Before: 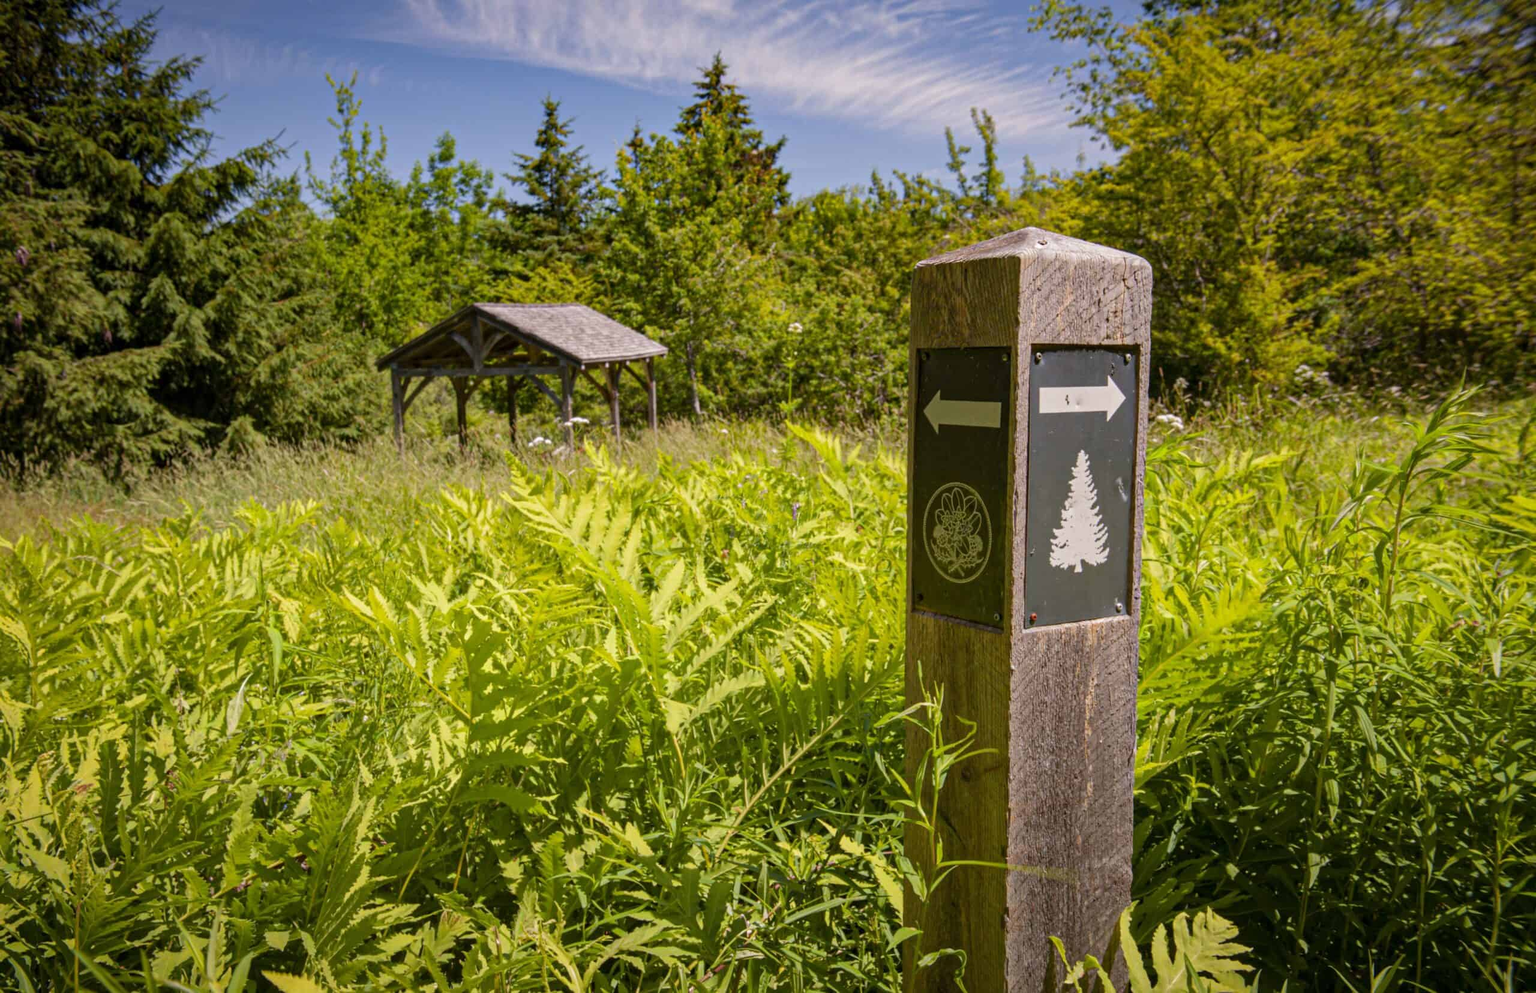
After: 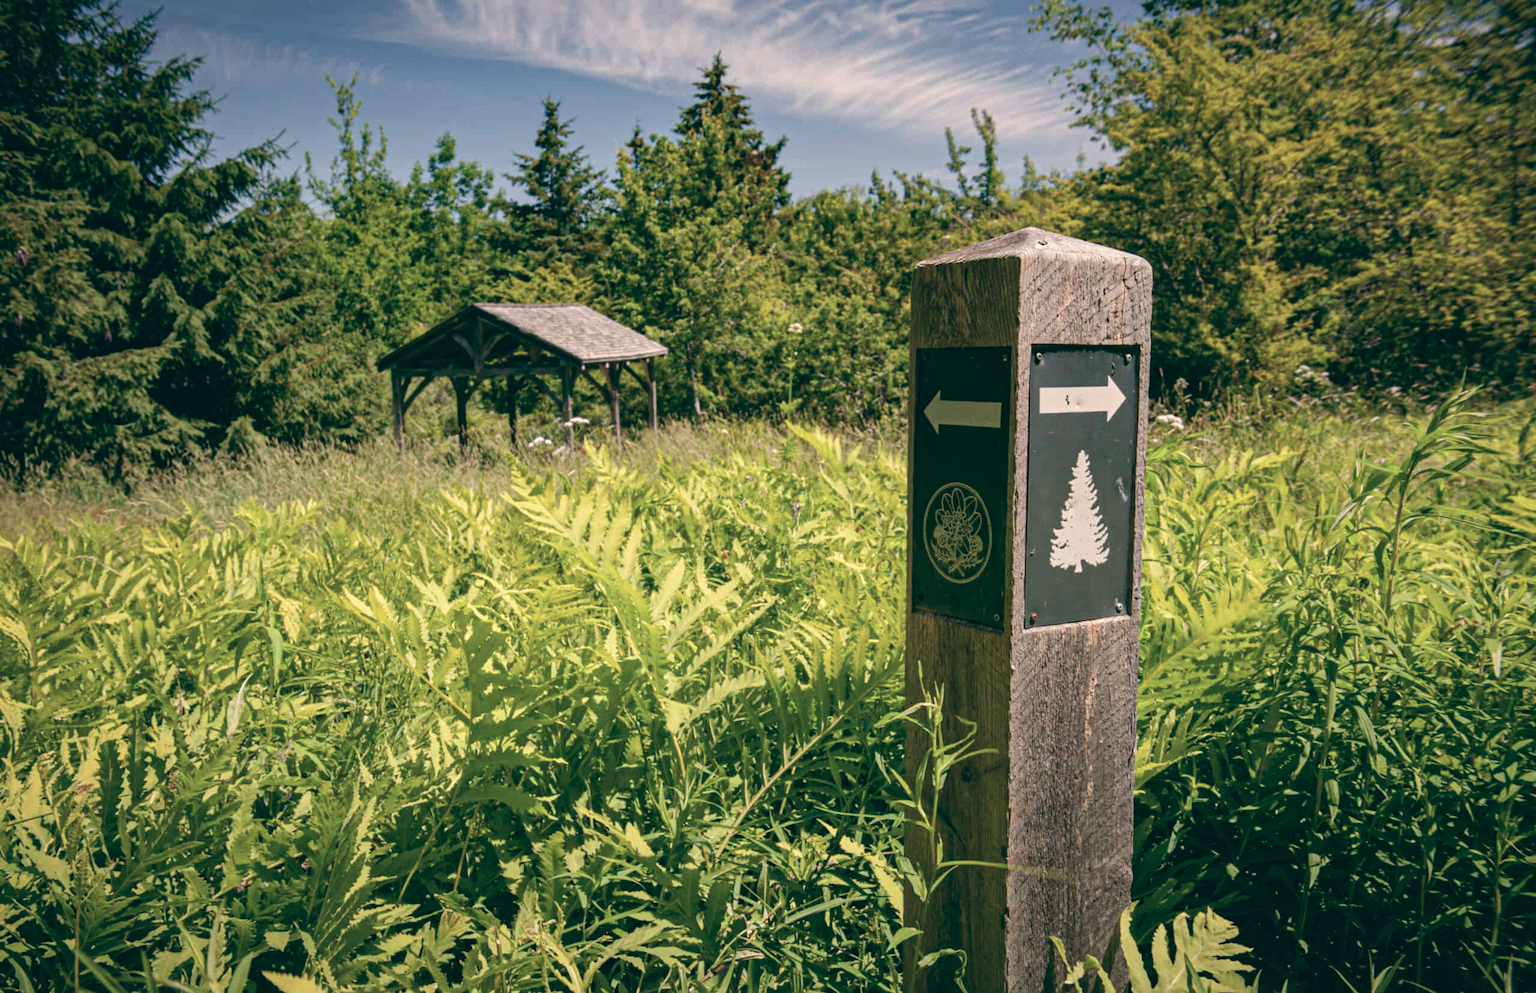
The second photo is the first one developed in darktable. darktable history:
color balance: lift [1.005, 0.99, 1.007, 1.01], gamma [1, 0.979, 1.011, 1.021], gain [0.923, 1.098, 1.025, 0.902], input saturation 90.45%, contrast 7.73%, output saturation 105.91%
contrast brightness saturation: contrast 0.1, saturation -0.3
